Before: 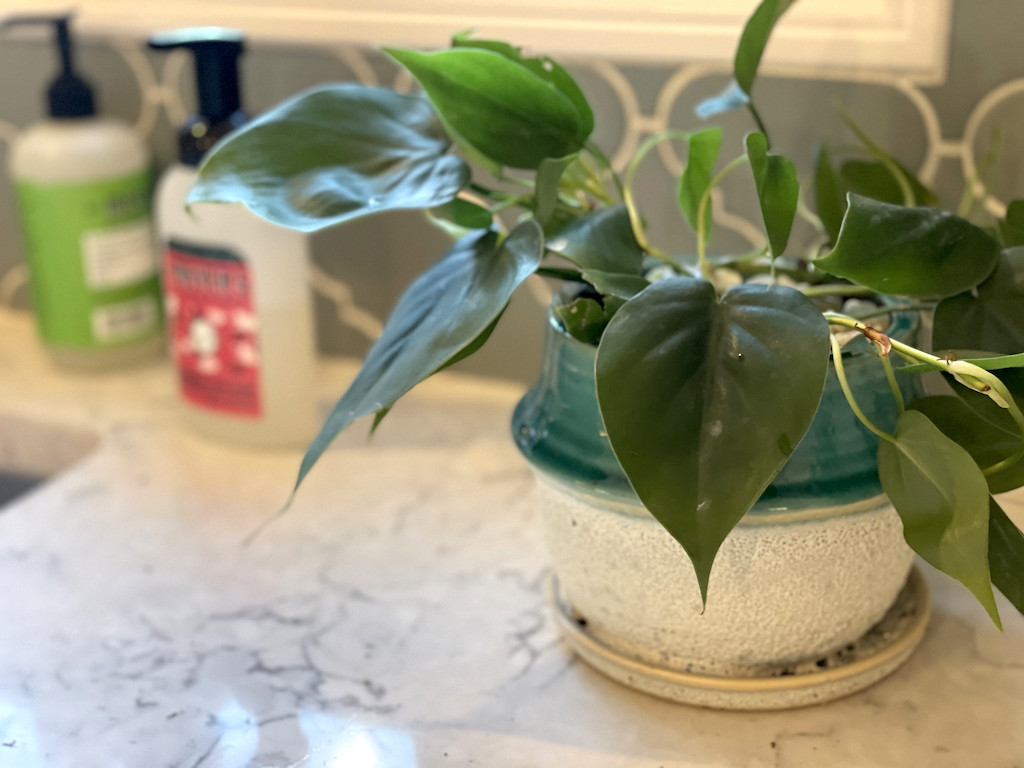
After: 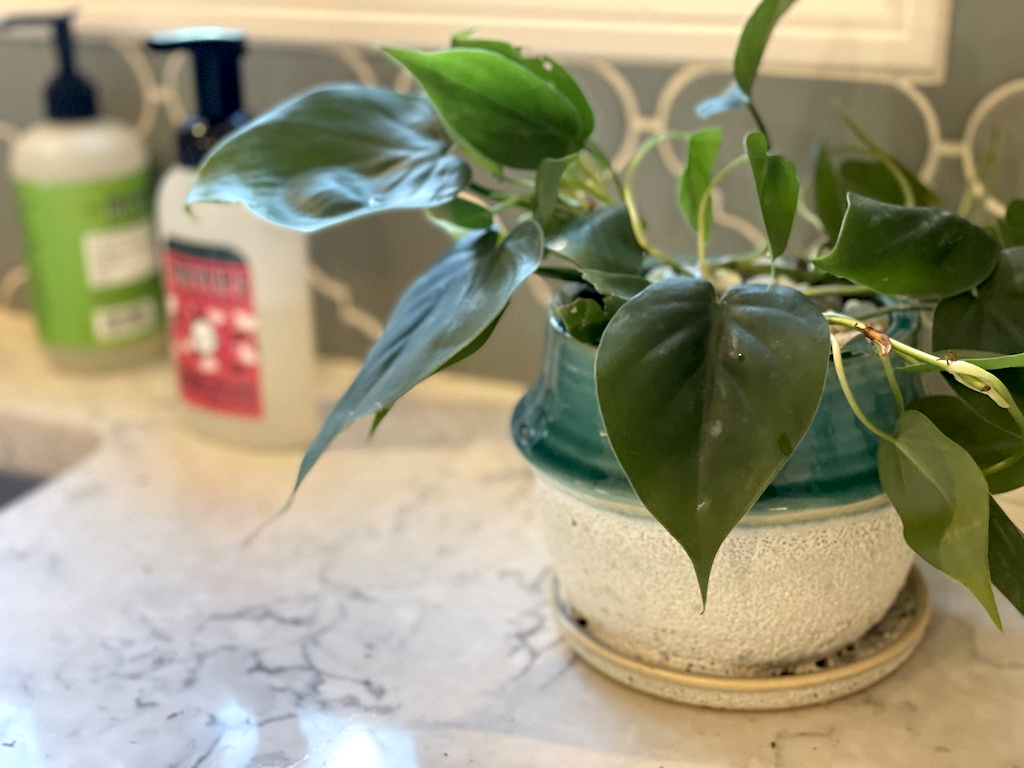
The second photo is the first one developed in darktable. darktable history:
local contrast: highlights 106%, shadows 100%, detail 120%, midtone range 0.2
